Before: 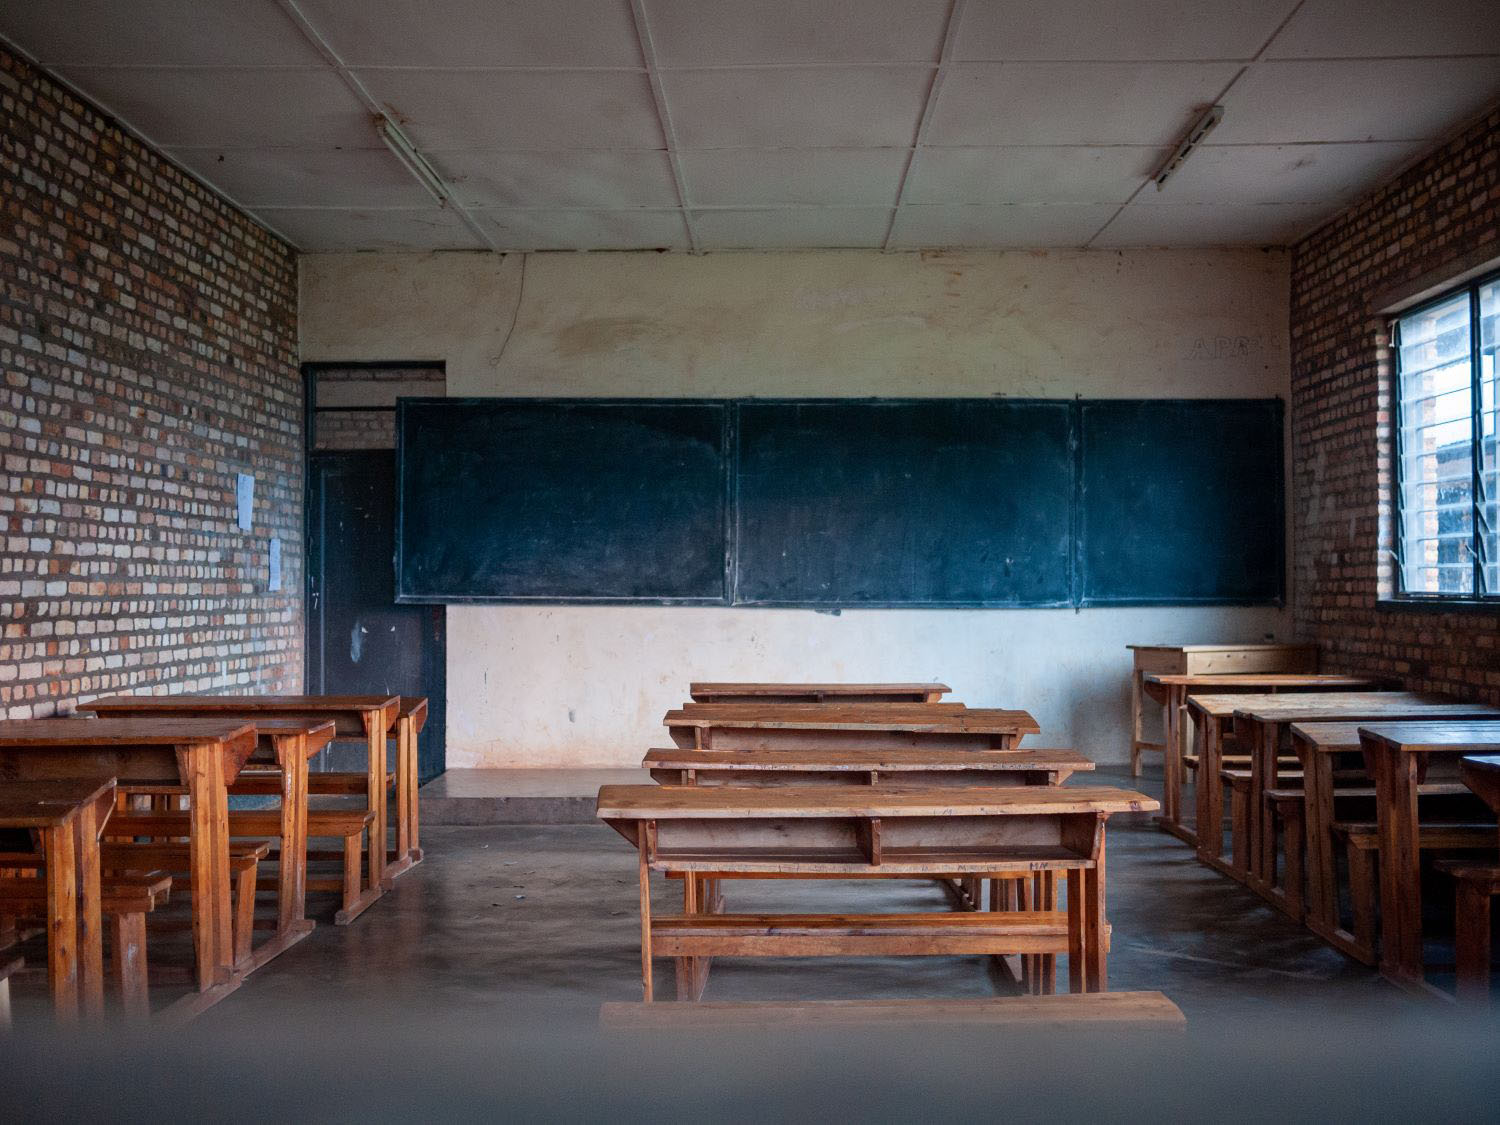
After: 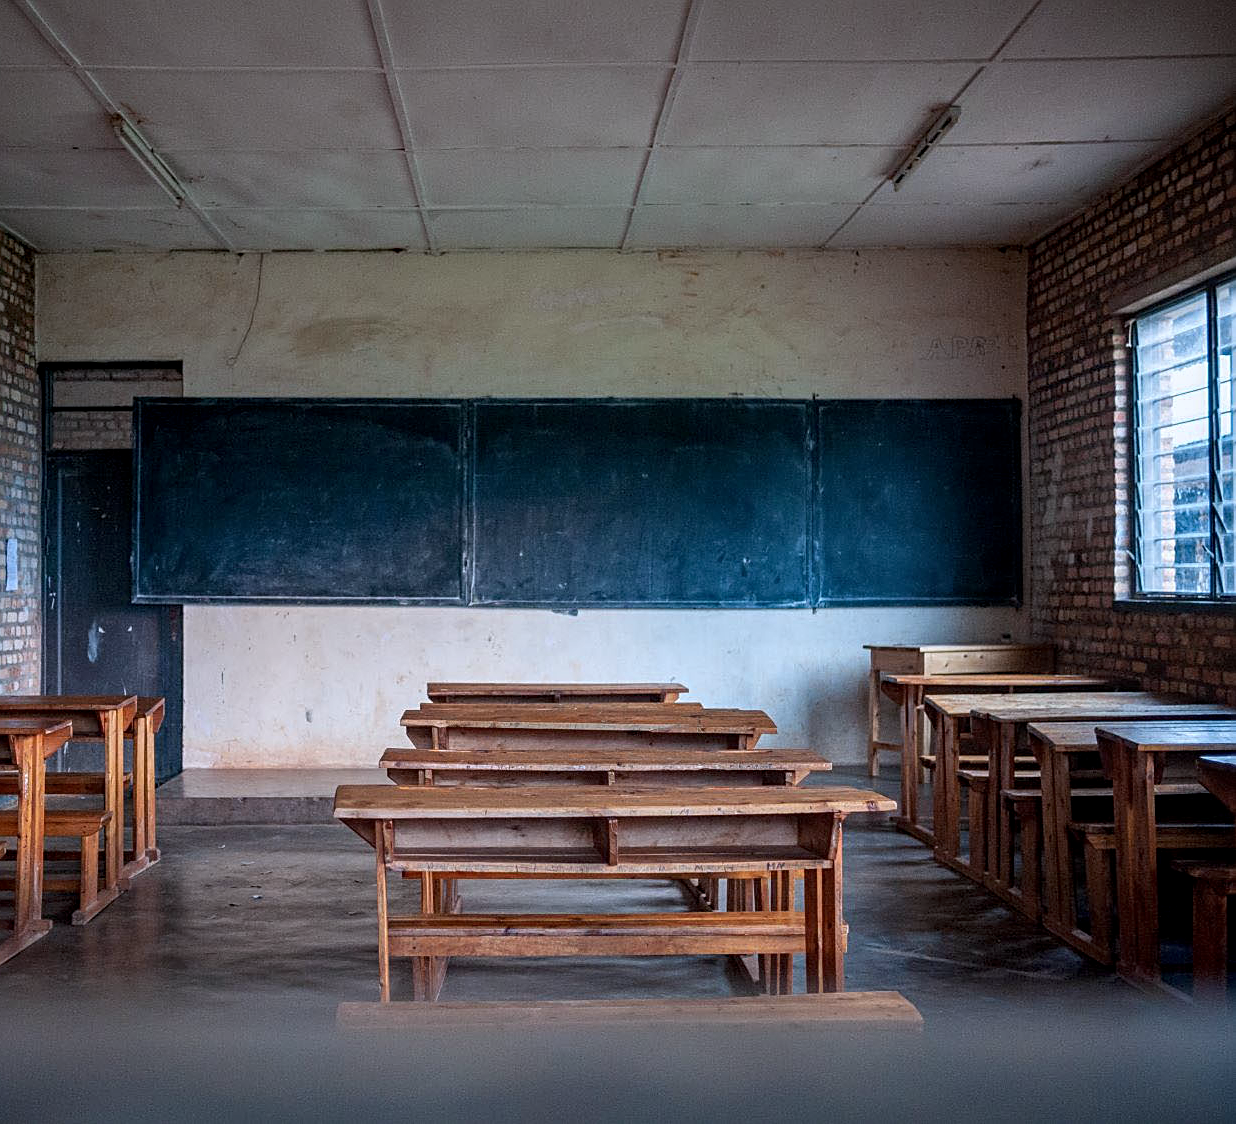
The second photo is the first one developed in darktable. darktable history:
crop: left 17.582%, bottom 0.031%
white balance: red 0.974, blue 1.044
sharpen: on, module defaults
local contrast: on, module defaults
